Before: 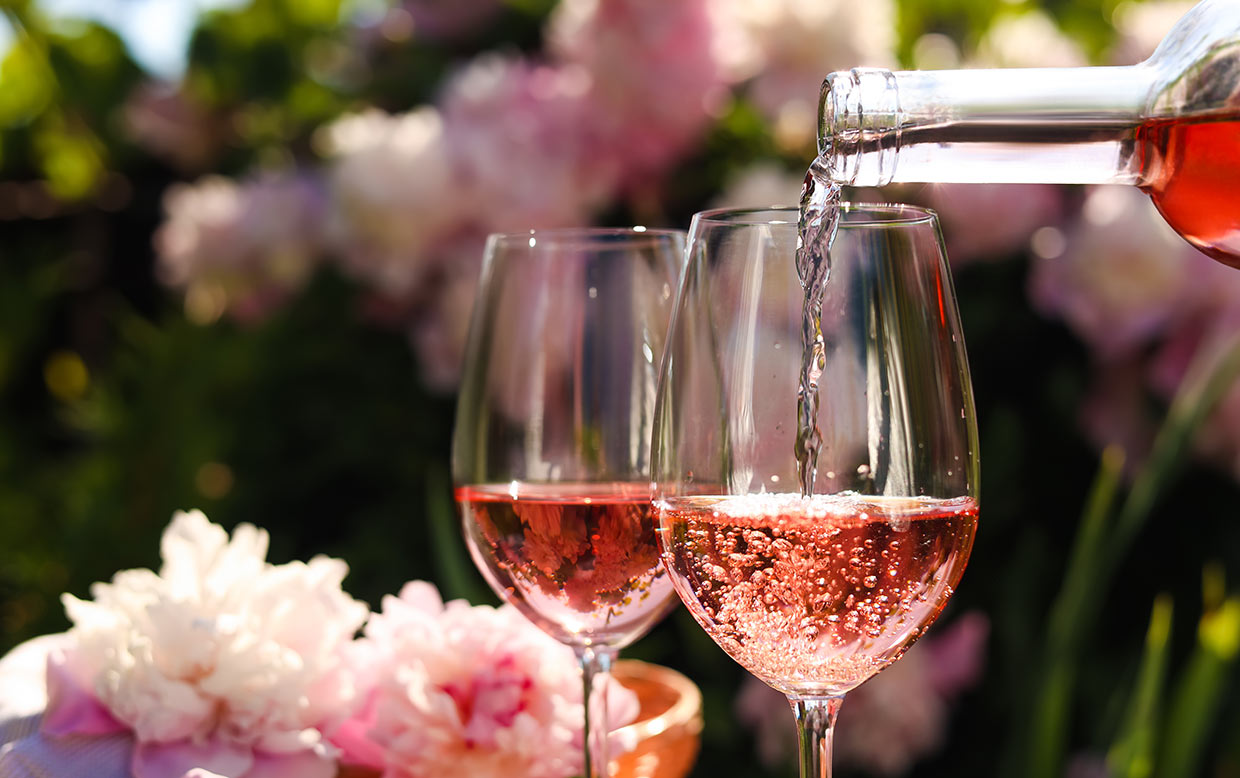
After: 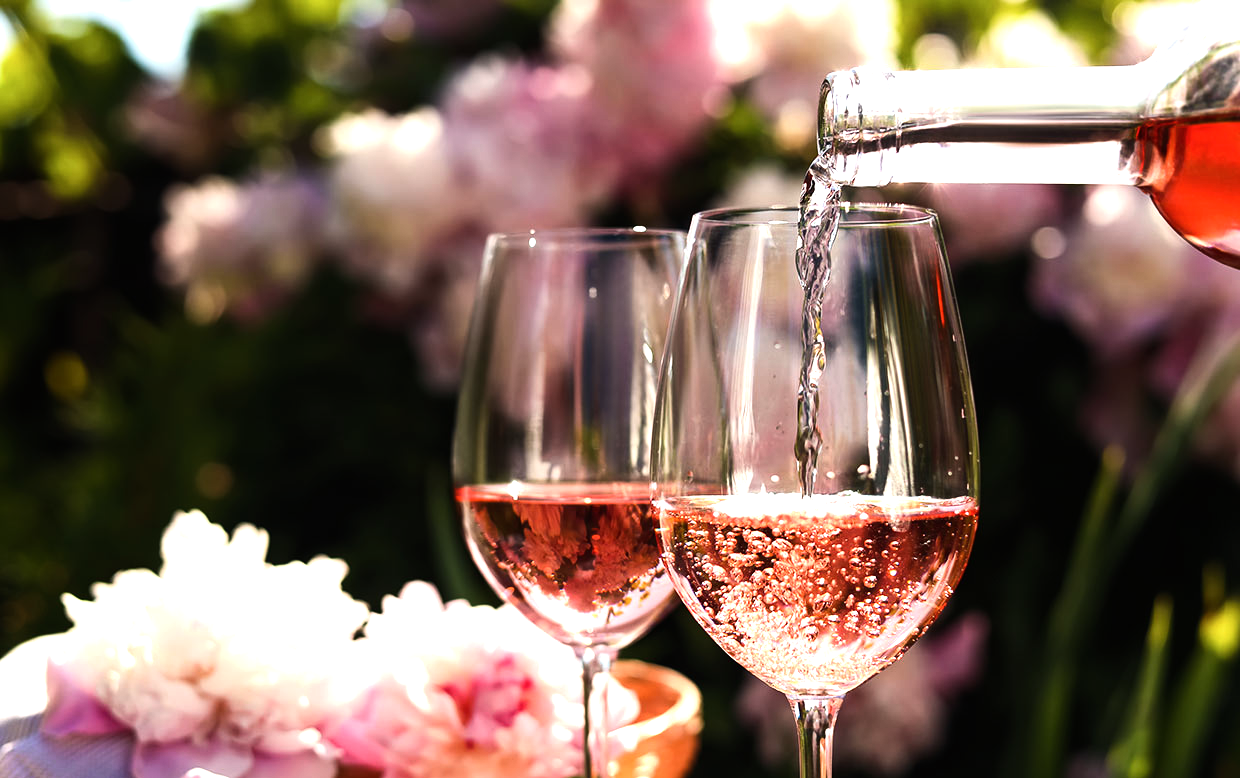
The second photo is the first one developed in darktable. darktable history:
tone equalizer: -8 EV -0.75 EV, -7 EV -0.7 EV, -6 EV -0.6 EV, -5 EV -0.4 EV, -3 EV 0.4 EV, -2 EV 0.6 EV, -1 EV 0.7 EV, +0 EV 0.75 EV, edges refinement/feathering 500, mask exposure compensation -1.57 EV, preserve details no
shadows and highlights: shadows -12.5, white point adjustment 4, highlights 28.33
white balance: red 1.009, blue 0.985
